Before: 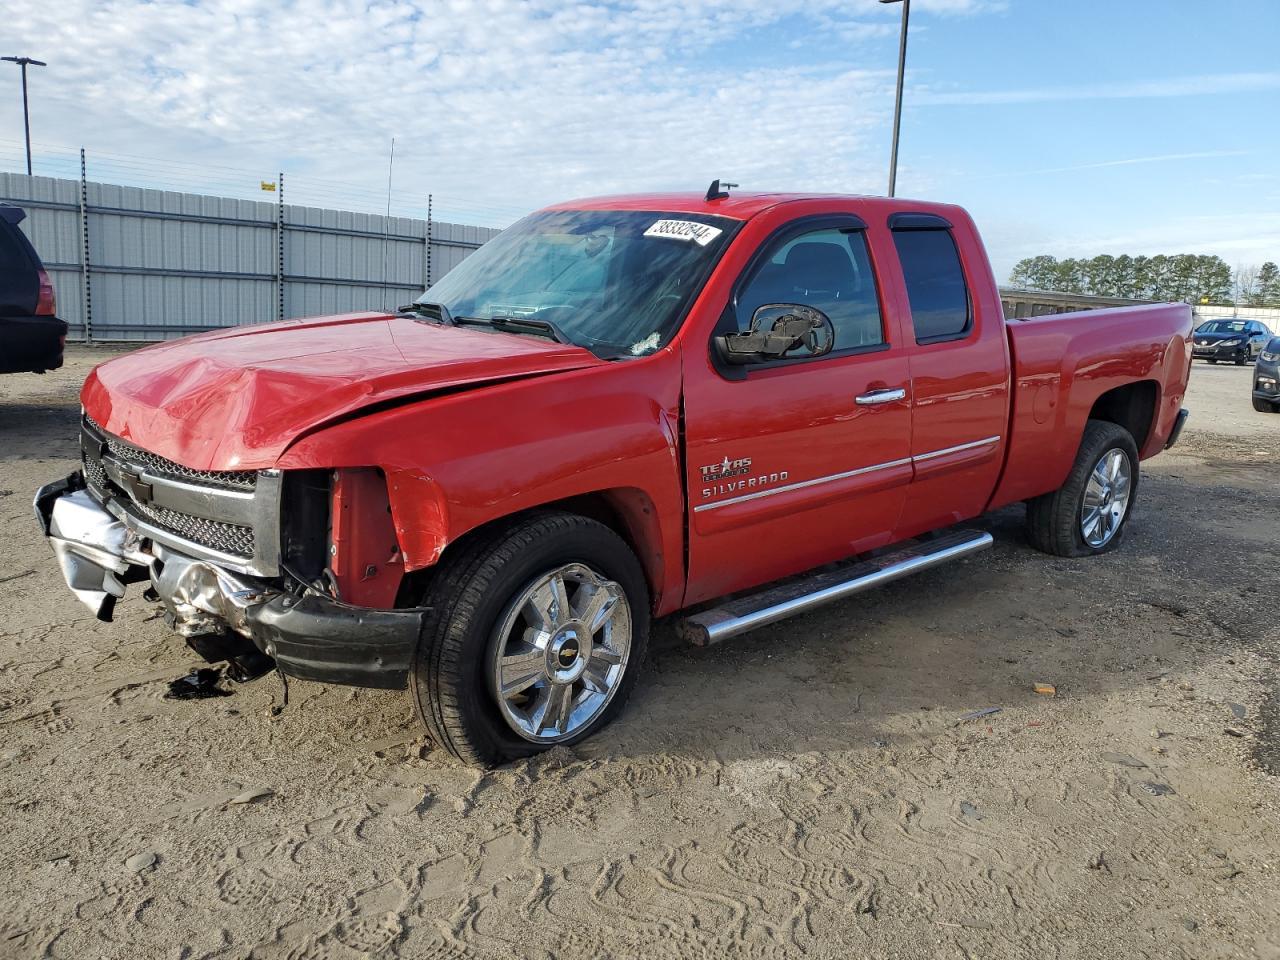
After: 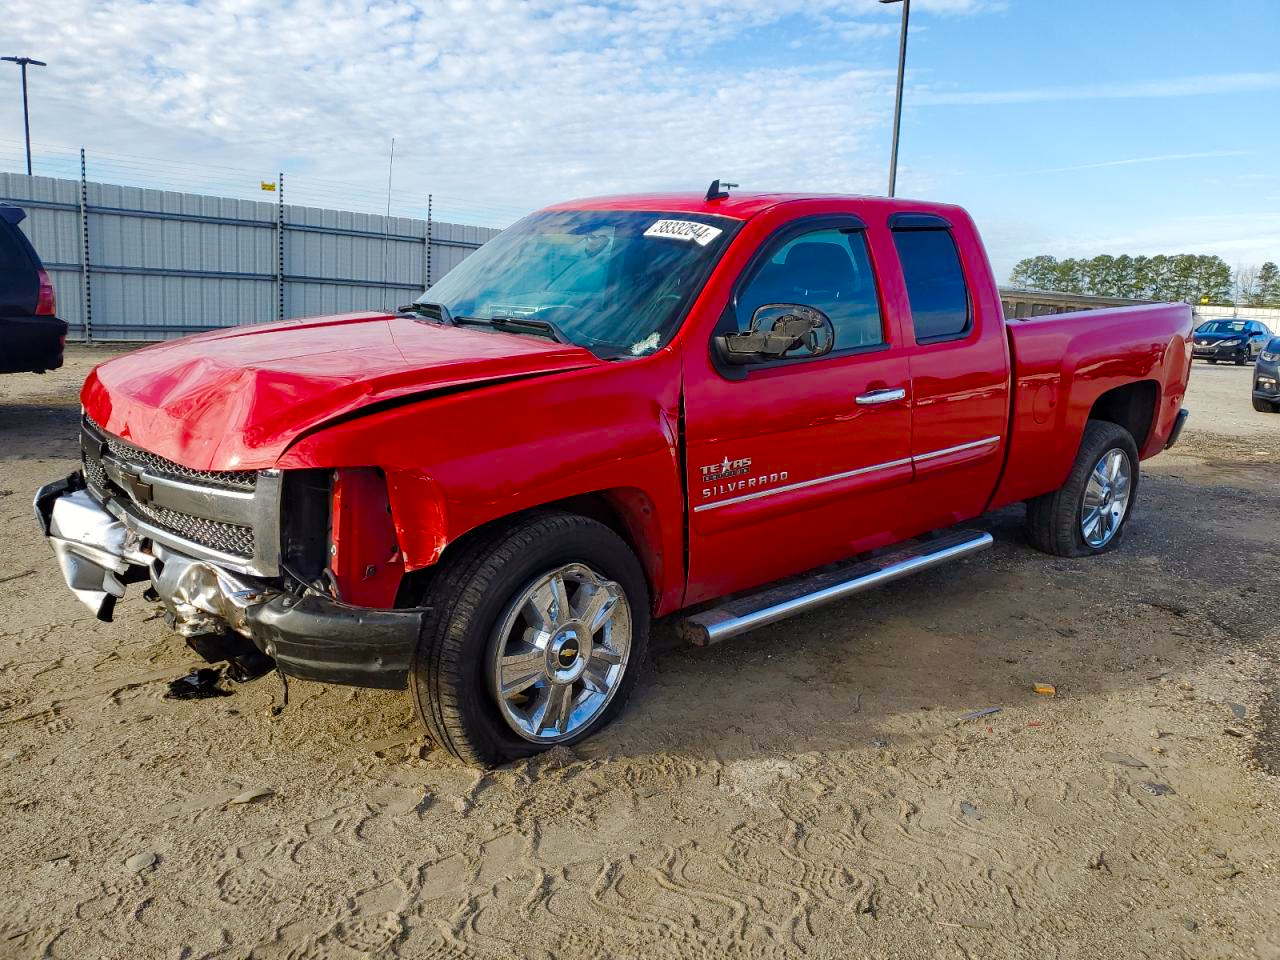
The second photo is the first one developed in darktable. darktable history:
color balance rgb: shadows lift › luminance -9.022%, power › chroma 0.297%, power › hue 23.85°, linear chroma grading › global chroma 14.347%, perceptual saturation grading › global saturation 26.653%, perceptual saturation grading › highlights -28.79%, perceptual saturation grading › mid-tones 15.85%, perceptual saturation grading › shadows 34.311%
